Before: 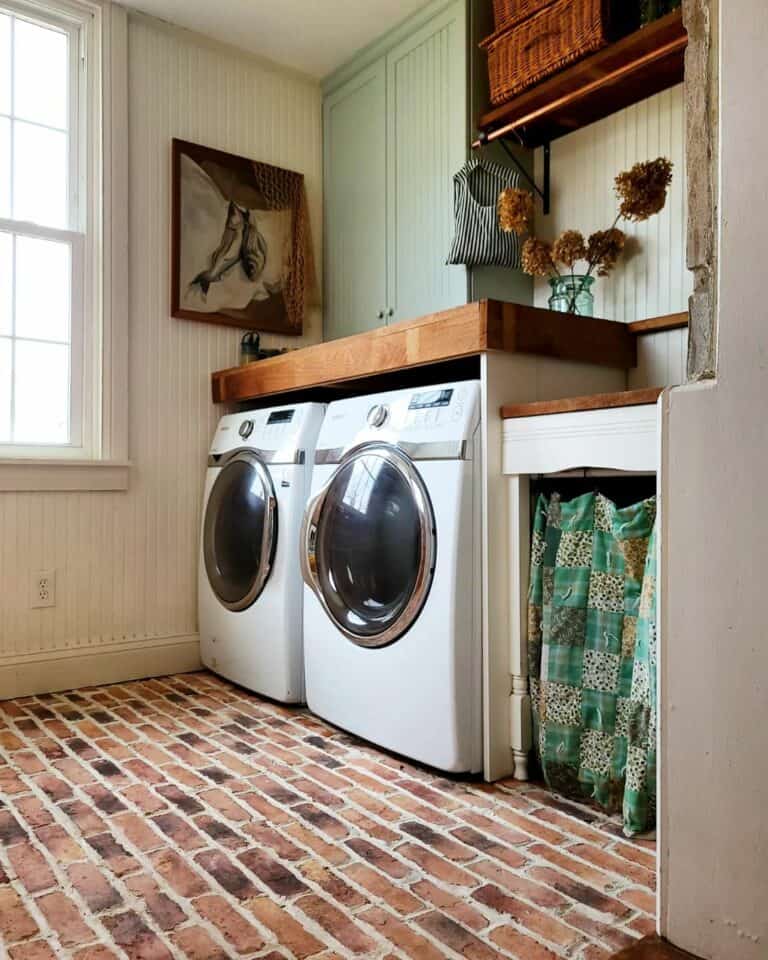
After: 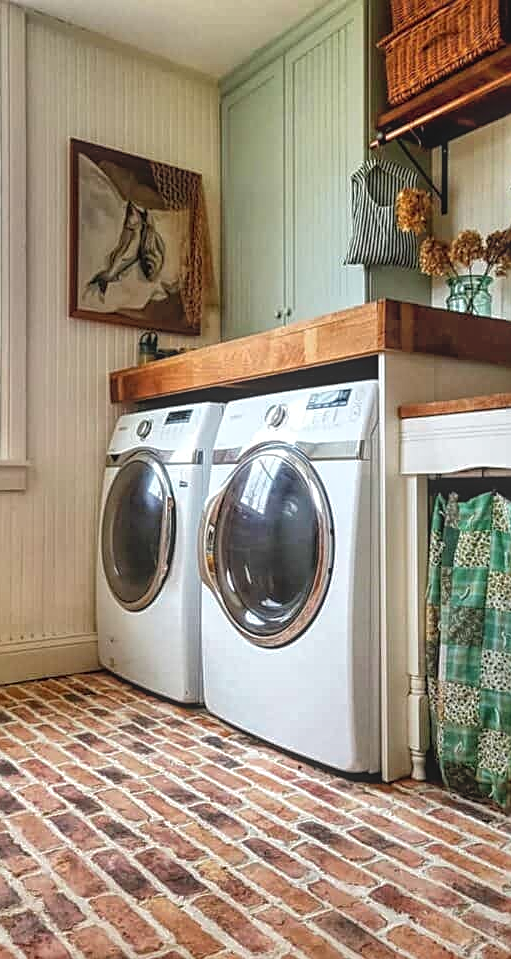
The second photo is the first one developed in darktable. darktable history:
local contrast: highlights 67%, shadows 35%, detail 166%, midtone range 0.2
exposure: black level correction 0.001, exposure 0.192 EV, compensate highlight preservation false
crop and rotate: left 13.343%, right 20.056%
sharpen: on, module defaults
